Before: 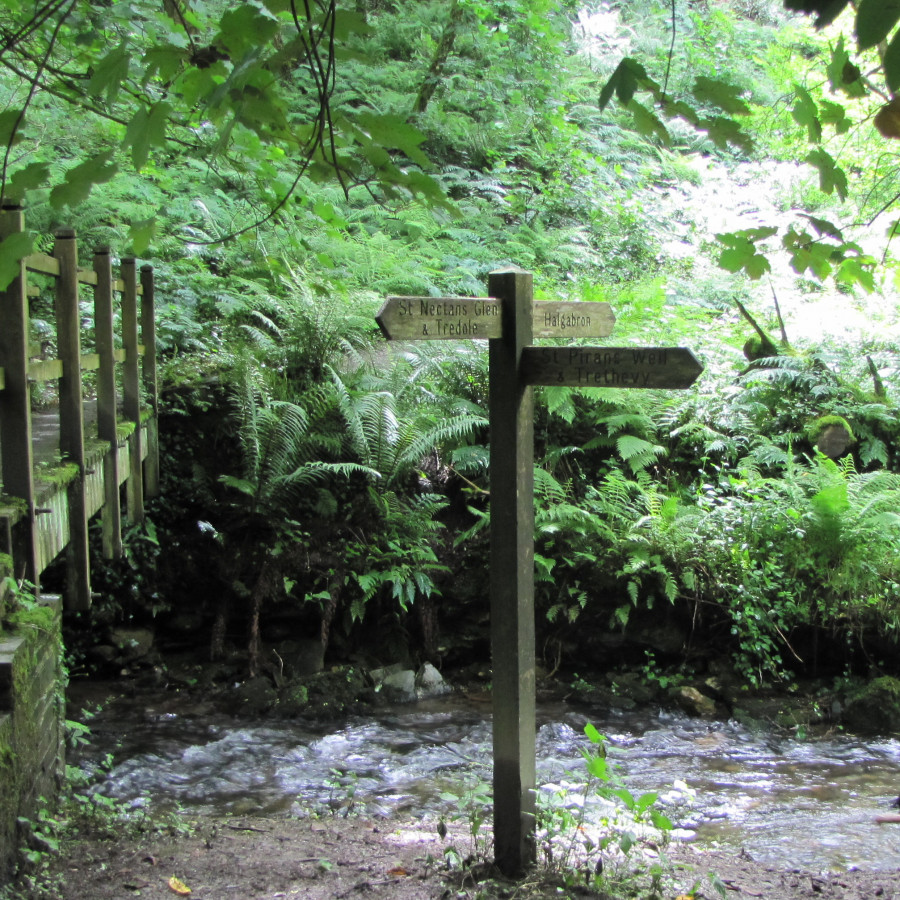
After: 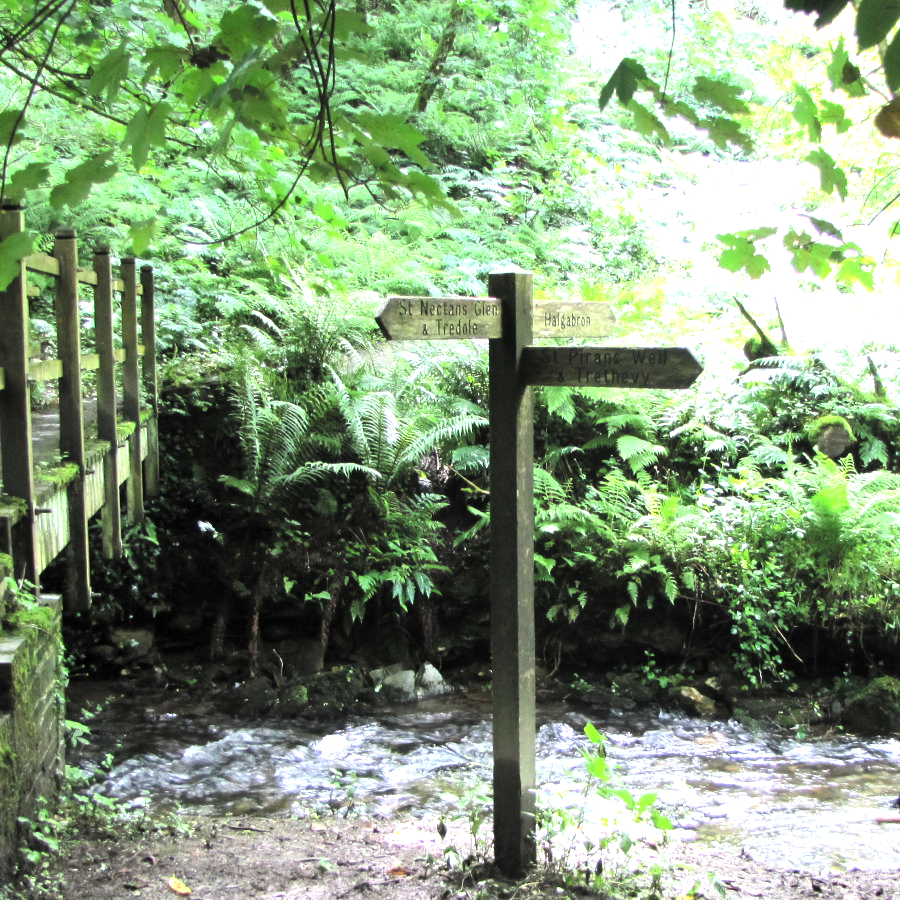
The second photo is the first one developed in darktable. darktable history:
exposure: exposure 0.785 EV, compensate highlight preservation false
tone equalizer: -8 EV -0.417 EV, -7 EV -0.389 EV, -6 EV -0.333 EV, -5 EV -0.222 EV, -3 EV 0.222 EV, -2 EV 0.333 EV, -1 EV 0.389 EV, +0 EV 0.417 EV, edges refinement/feathering 500, mask exposure compensation -1.57 EV, preserve details no
white balance: emerald 1
